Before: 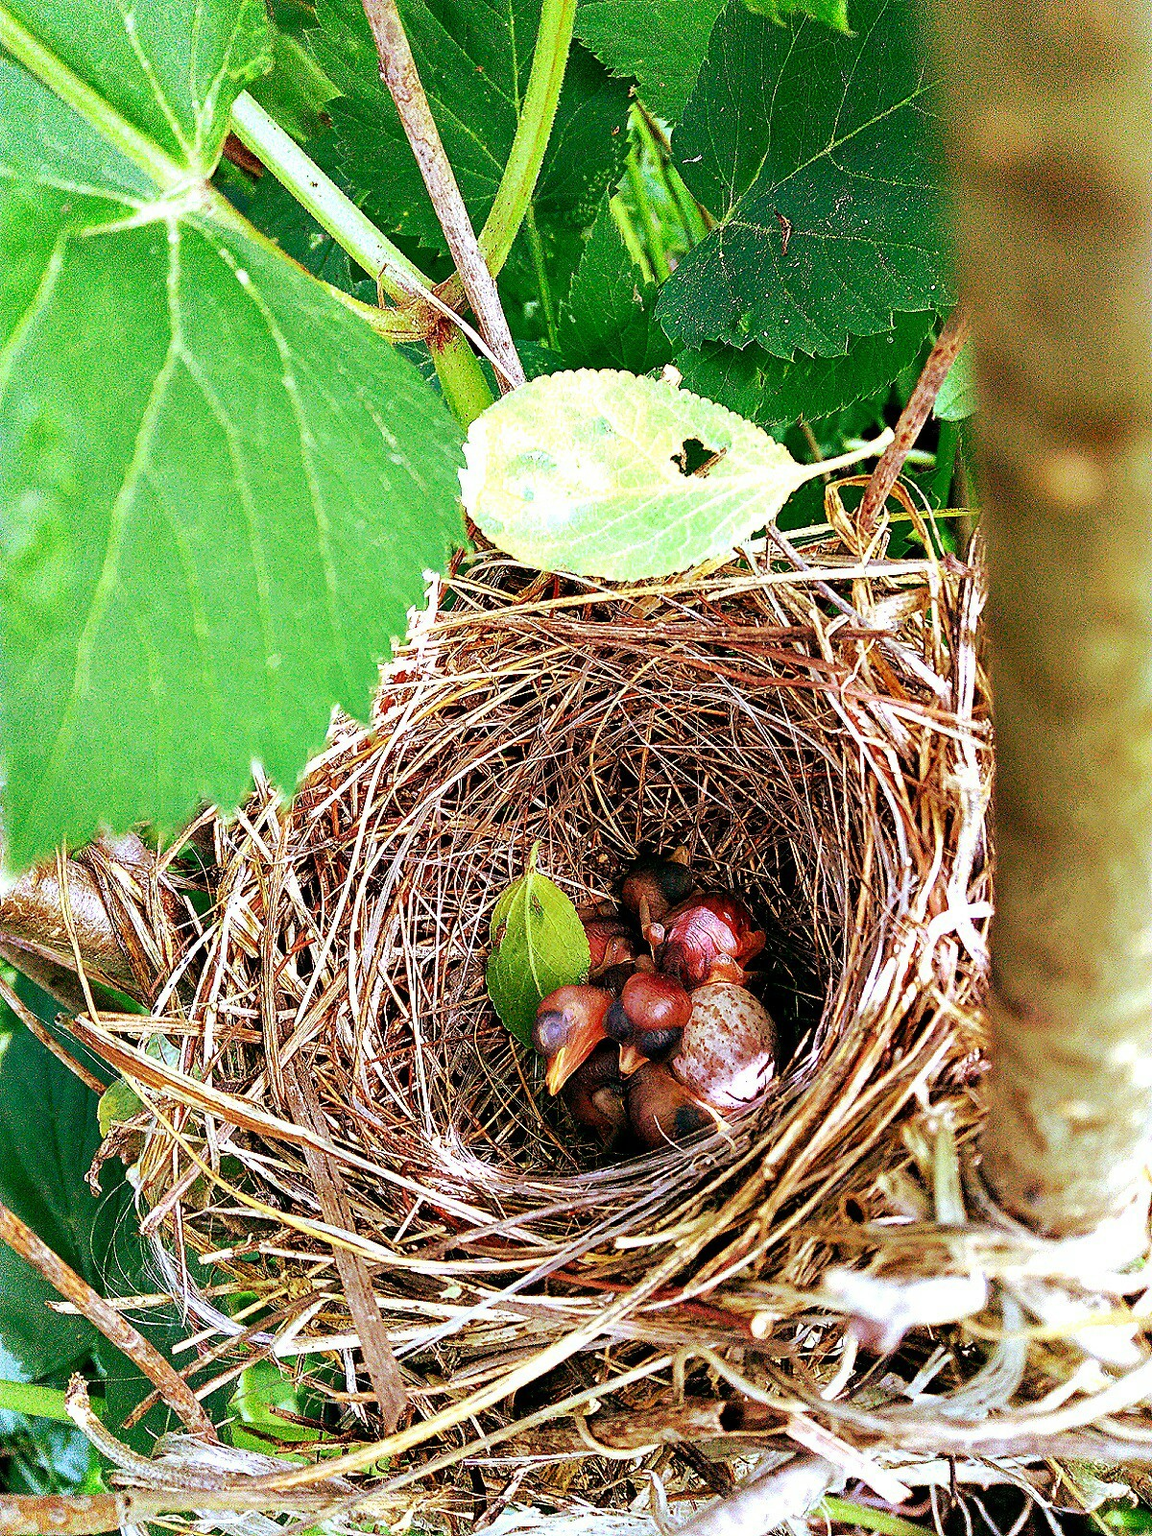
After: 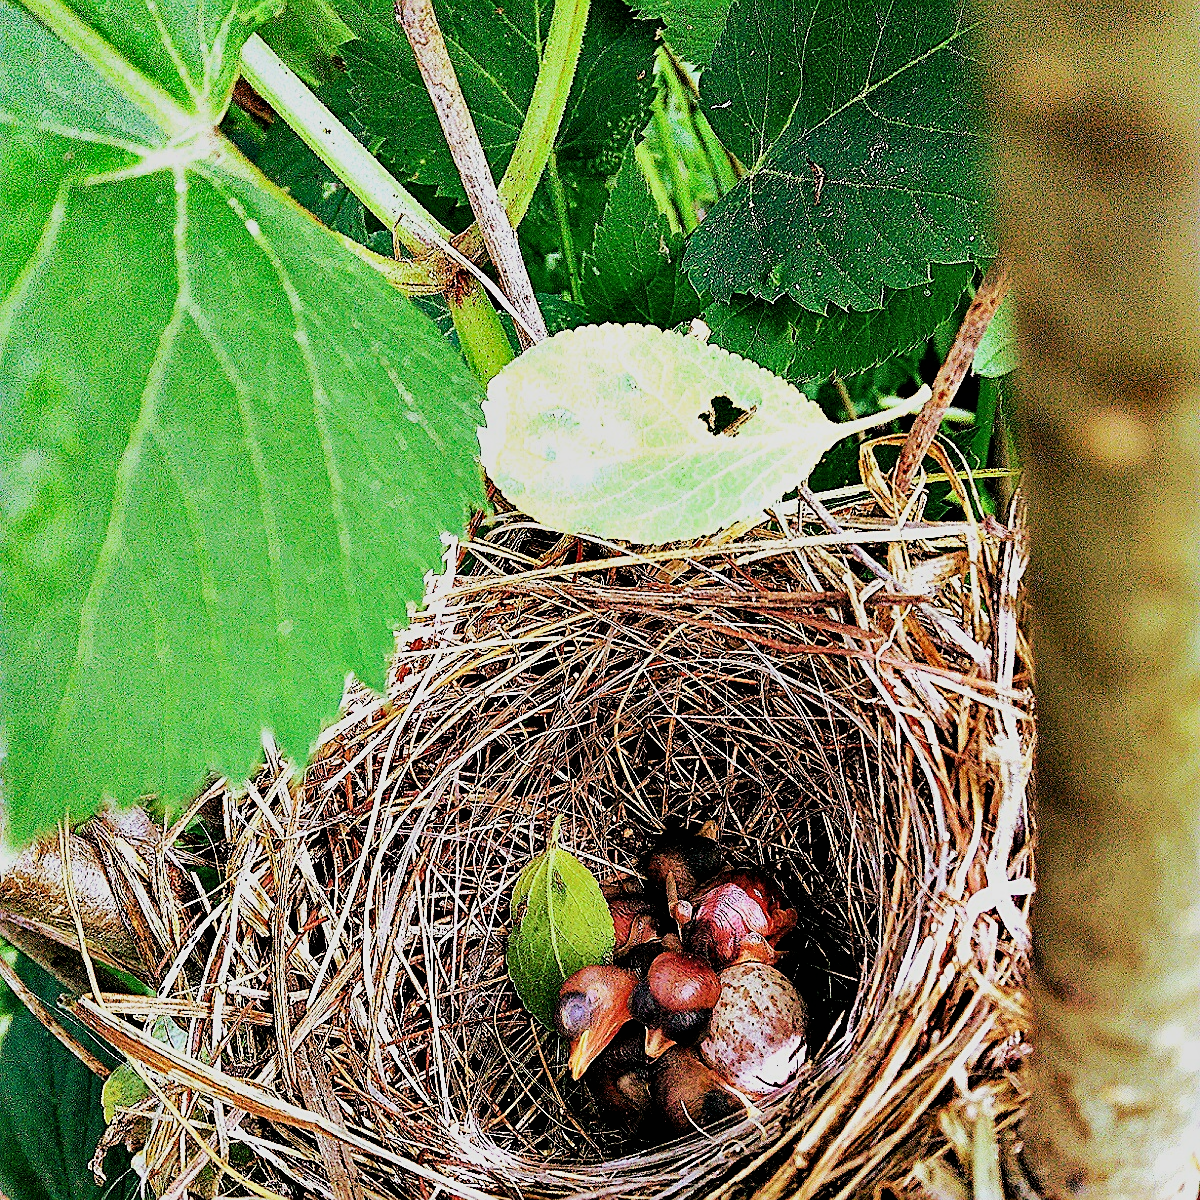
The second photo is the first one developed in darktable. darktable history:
shadows and highlights: soften with gaussian
filmic rgb: black relative exposure -5 EV, hardness 2.88, contrast 1.3, highlights saturation mix -30%
sharpen: on, module defaults
crop: top 3.857%, bottom 21.132%
